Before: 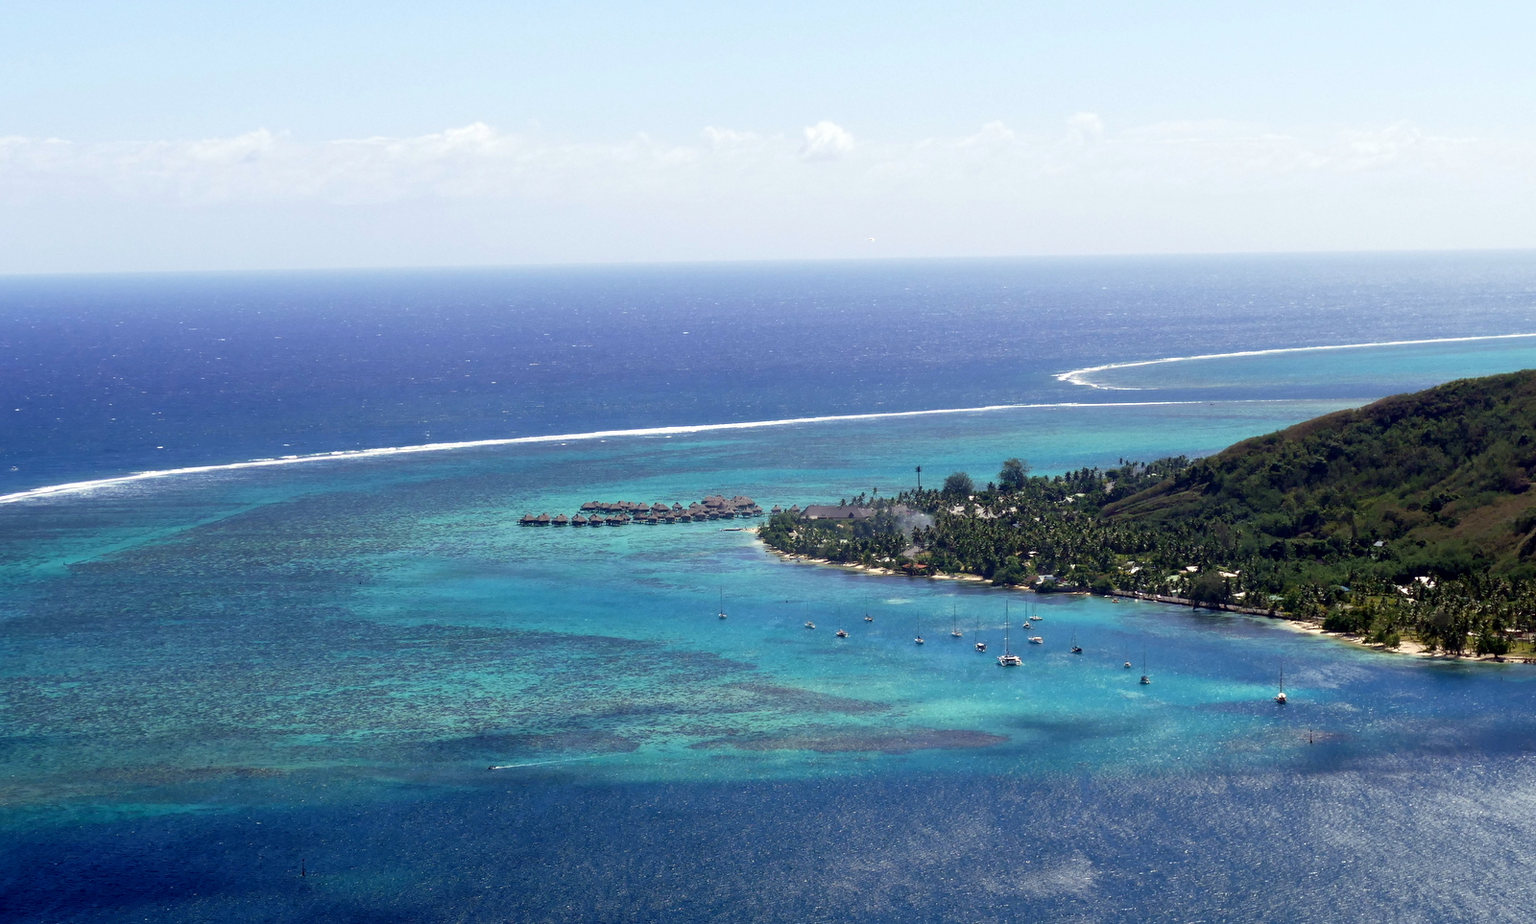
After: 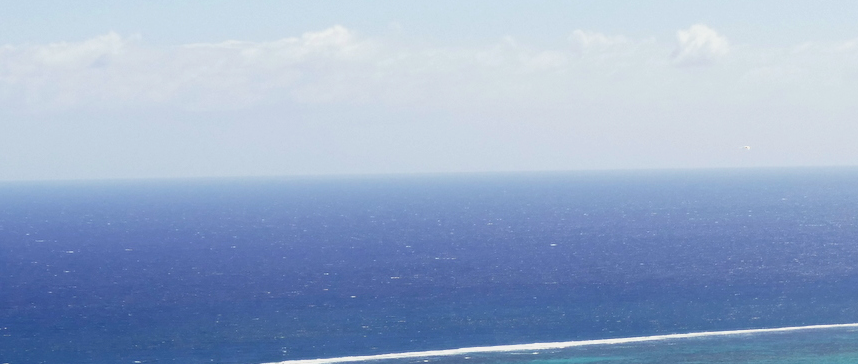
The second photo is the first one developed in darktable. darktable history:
crop: left 10.121%, top 10.631%, right 36.218%, bottom 51.526%
exposure: black level correction 0.006, exposure -0.226 EV, compensate highlight preservation false
